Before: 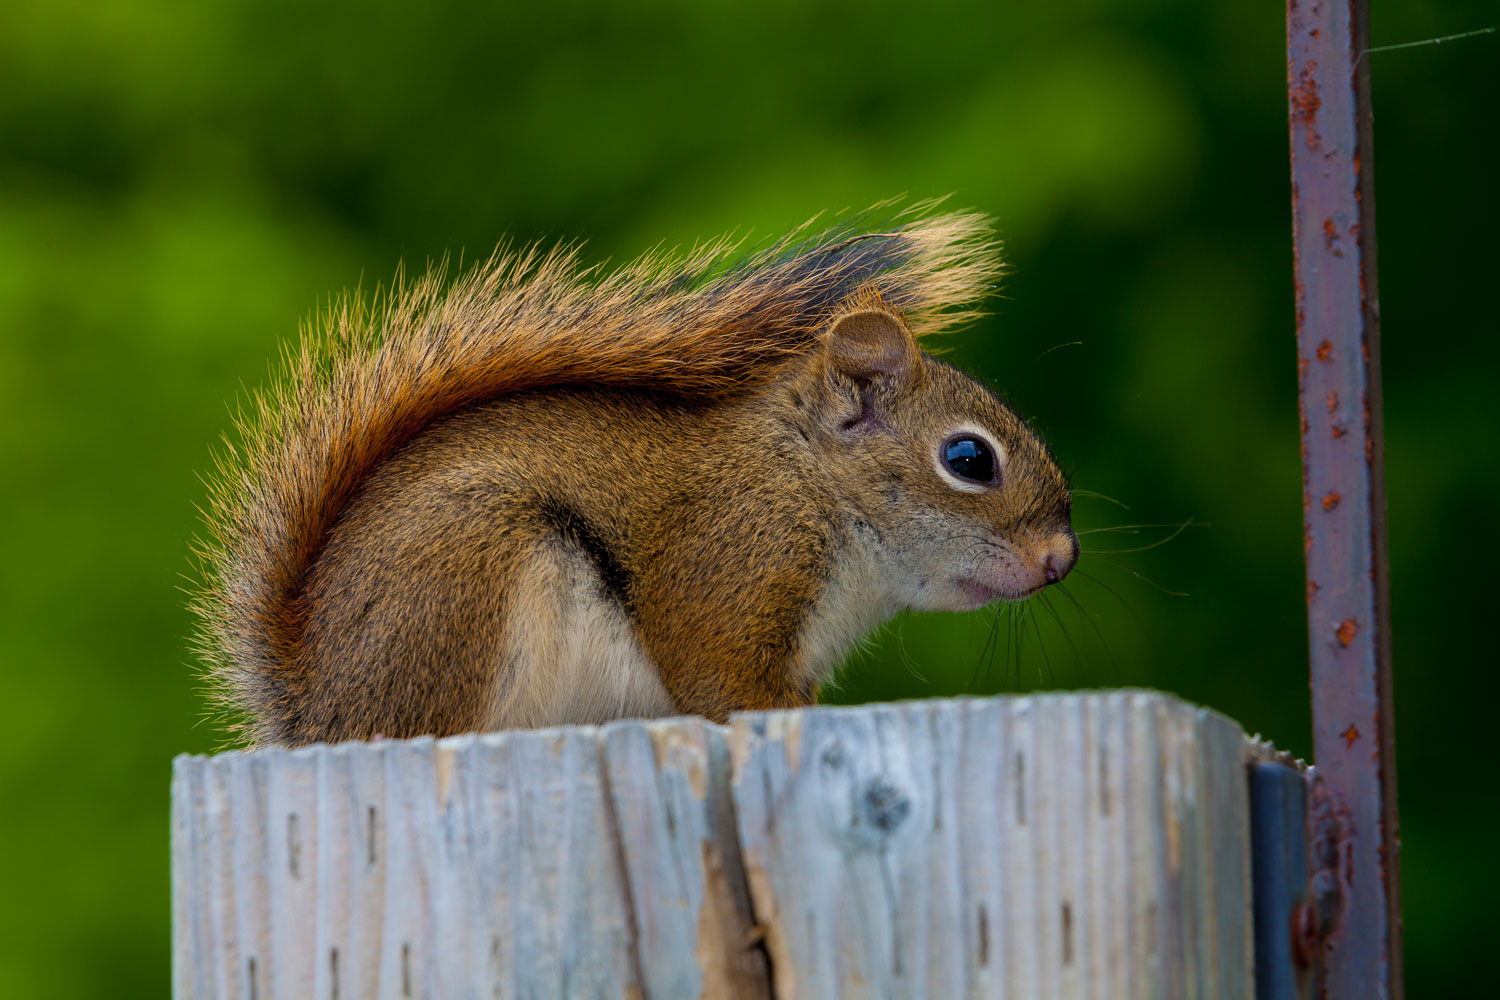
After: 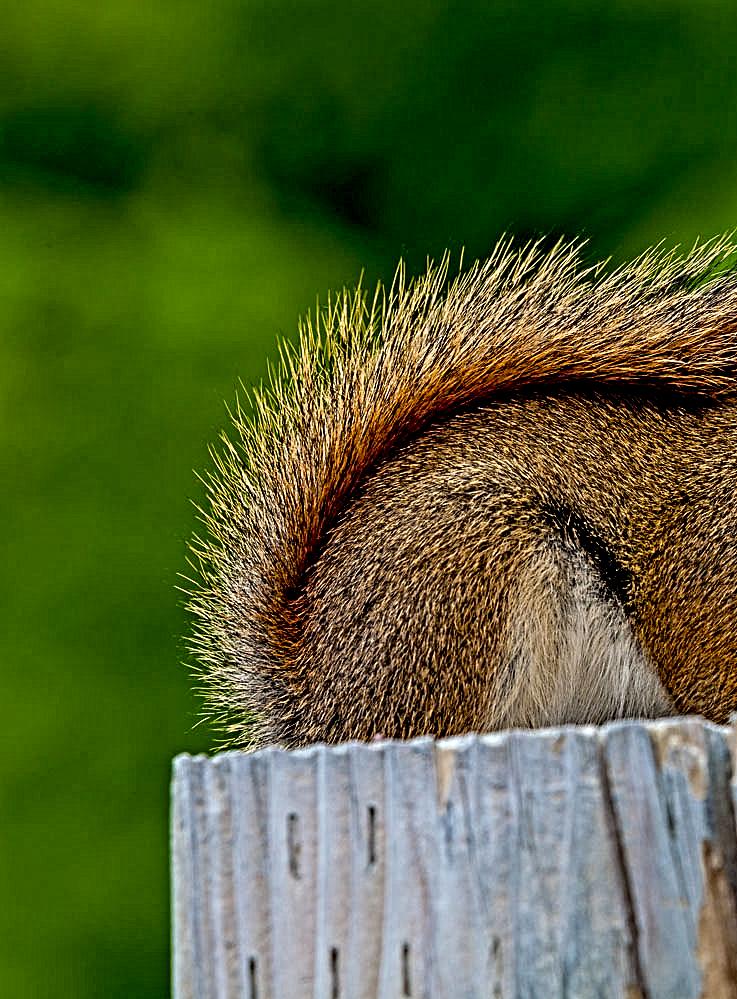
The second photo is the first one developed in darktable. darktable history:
tone equalizer: on, module defaults
exposure: black level correction 0.016, exposure -0.009 EV, compensate highlight preservation false
crop and rotate: left 0%, top 0%, right 50.845%
contrast equalizer: octaves 7, y [[0.406, 0.494, 0.589, 0.753, 0.877, 0.999], [0.5 ×6], [0.5 ×6], [0 ×6], [0 ×6]]
